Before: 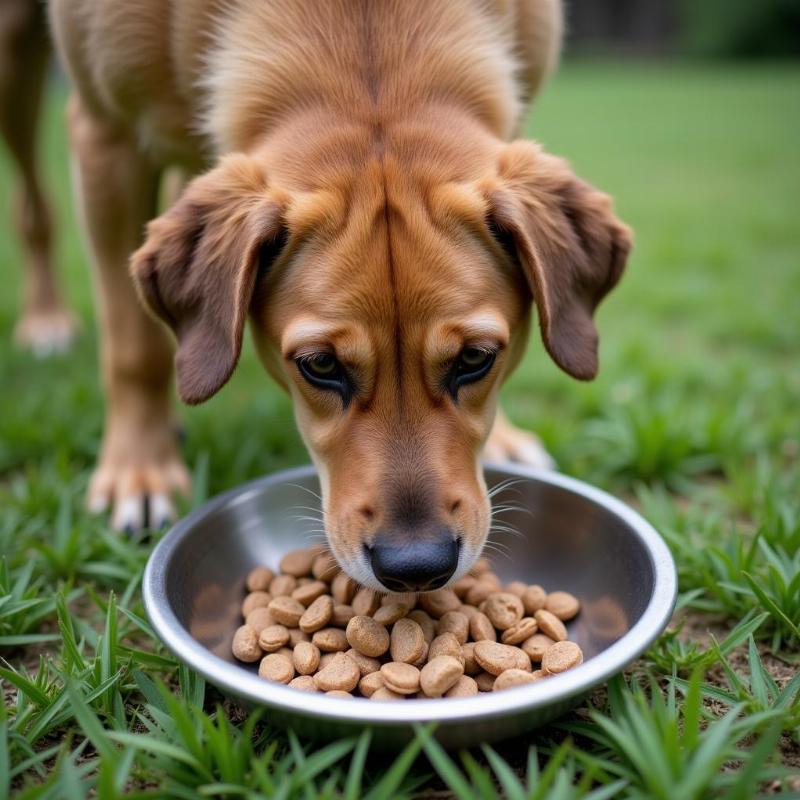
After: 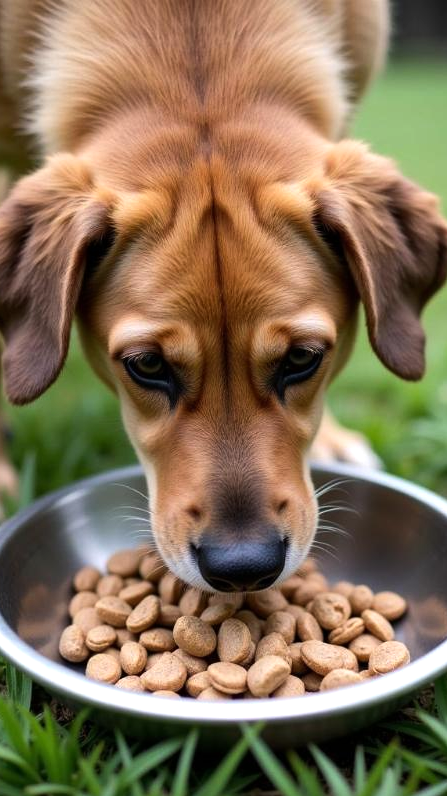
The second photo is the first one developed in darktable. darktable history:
crop: left 21.674%, right 22.086%
tone equalizer: -8 EV -0.417 EV, -7 EV -0.389 EV, -6 EV -0.333 EV, -5 EV -0.222 EV, -3 EV 0.222 EV, -2 EV 0.333 EV, -1 EV 0.389 EV, +0 EV 0.417 EV, edges refinement/feathering 500, mask exposure compensation -1.57 EV, preserve details no
